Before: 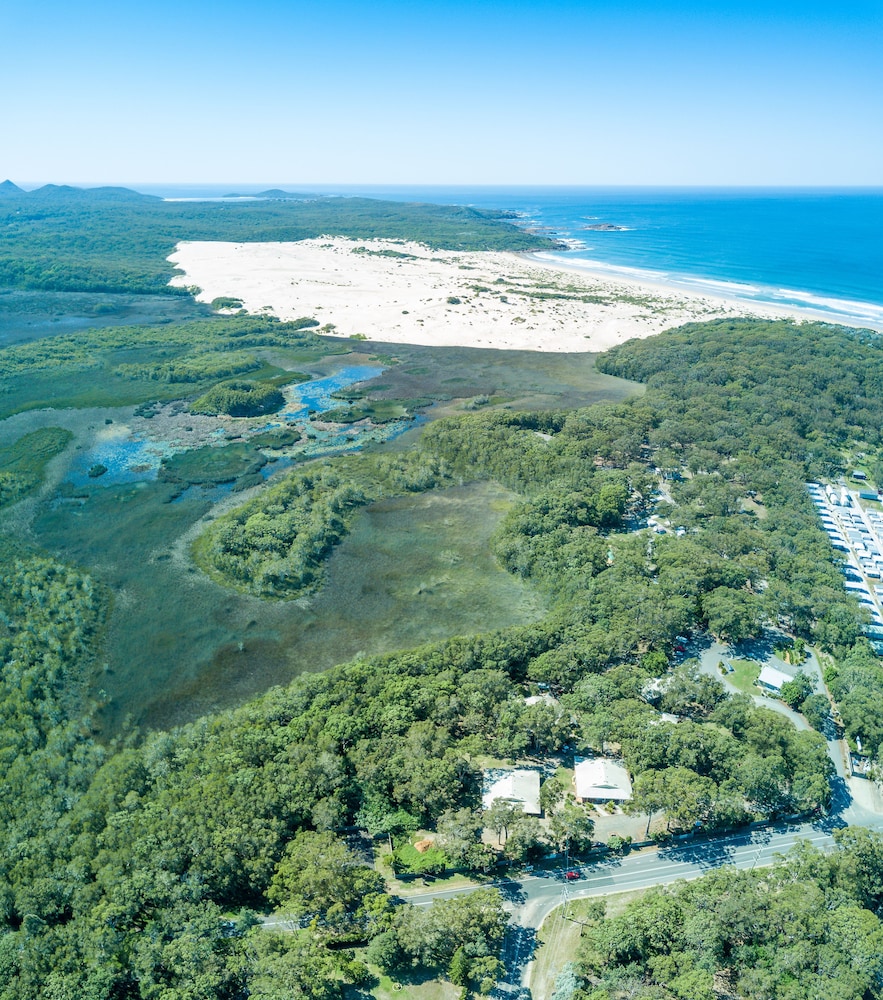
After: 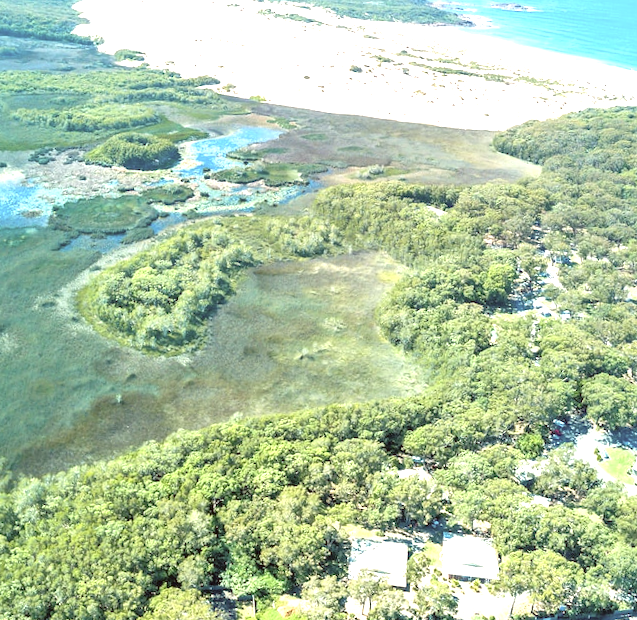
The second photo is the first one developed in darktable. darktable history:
color correction: highlights a* 6.3, highlights b* 7.67, shadows a* 6.51, shadows b* 7.25, saturation 0.893
crop and rotate: angle -4.11°, left 9.816%, top 21.27%, right 12.329%, bottom 11.815%
tone equalizer: -8 EV 0.005 EV, -7 EV -0.025 EV, -6 EV 0.028 EV, -5 EV 0.03 EV, -4 EV 0.308 EV, -3 EV 0.677 EV, -2 EV 0.576 EV, -1 EV 0.206 EV, +0 EV 0.043 EV
exposure: black level correction 0, exposure 1.2 EV, compensate highlight preservation false
